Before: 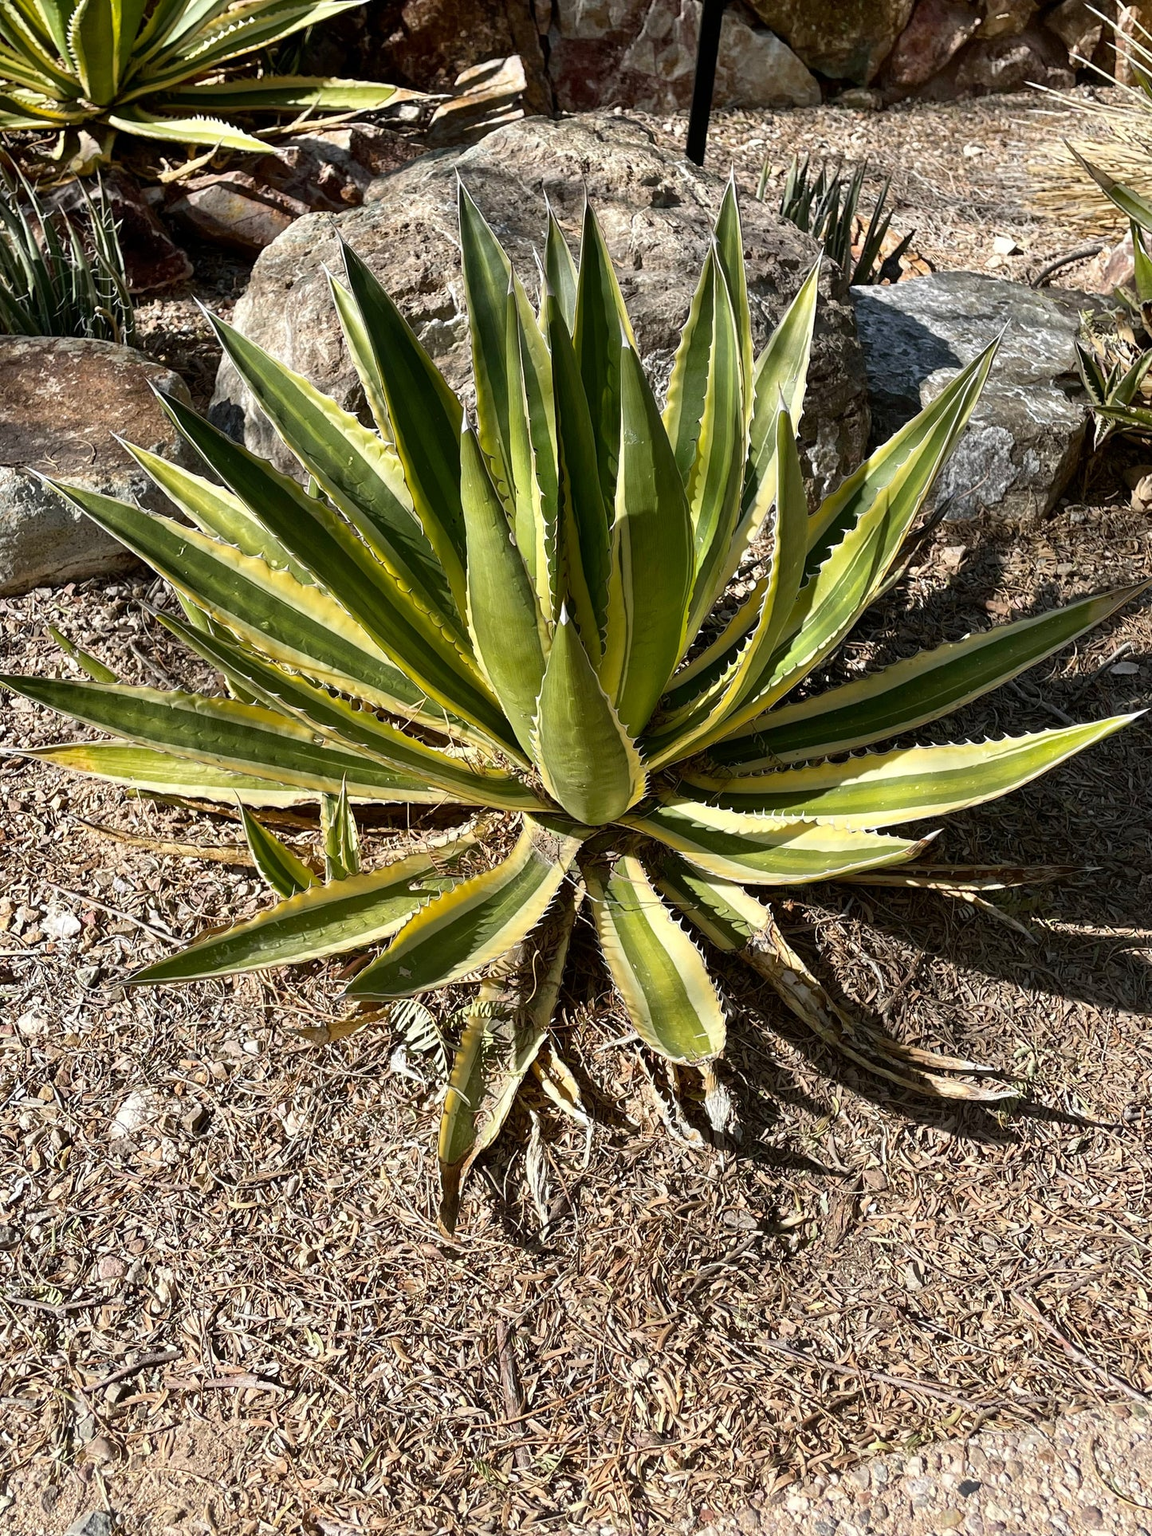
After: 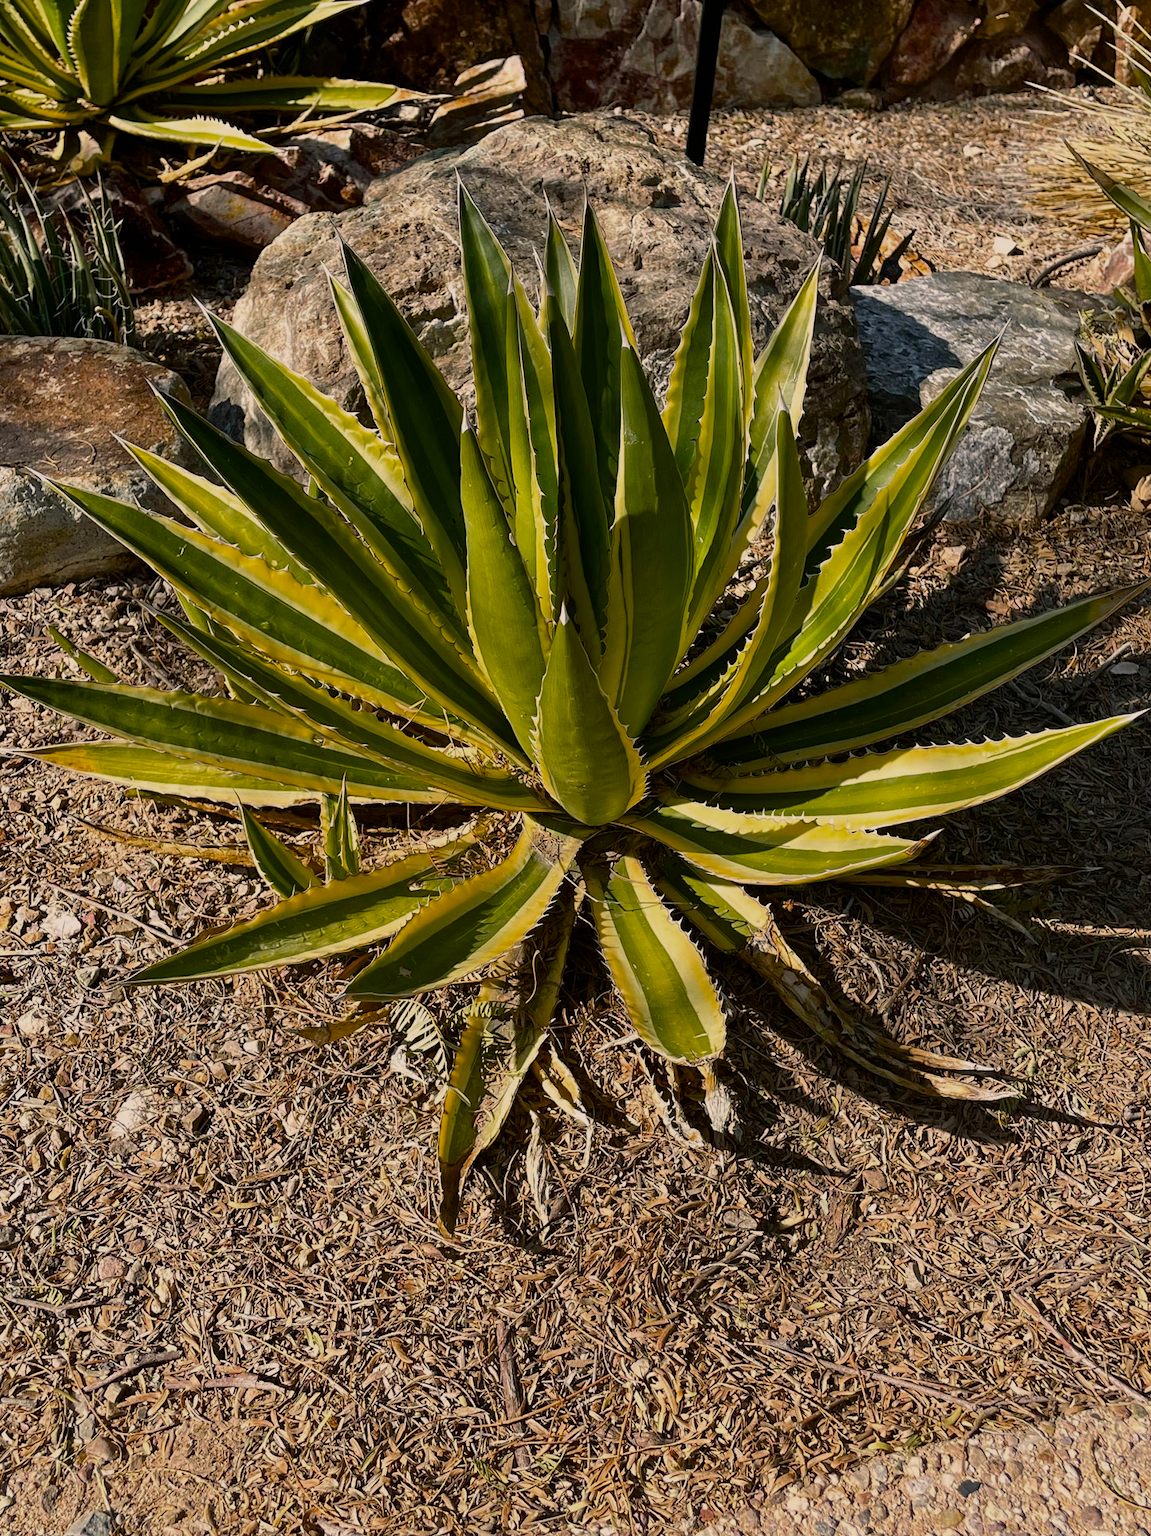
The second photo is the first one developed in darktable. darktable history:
exposure: exposure -0.494 EV, compensate exposure bias true, compensate highlight preservation false
color balance rgb: shadows lift › chroma 0.697%, shadows lift › hue 111.21°, highlights gain › chroma 3.051%, highlights gain › hue 60.23°, perceptual saturation grading › global saturation 25.907%, saturation formula JzAzBz (2021)
